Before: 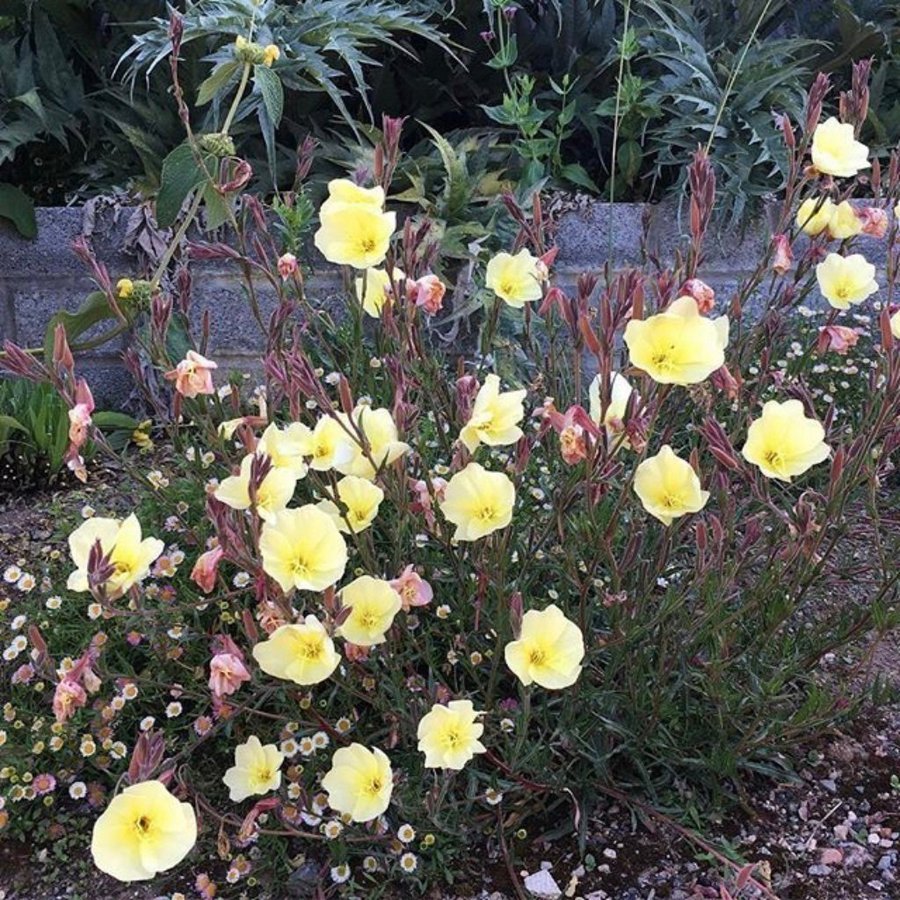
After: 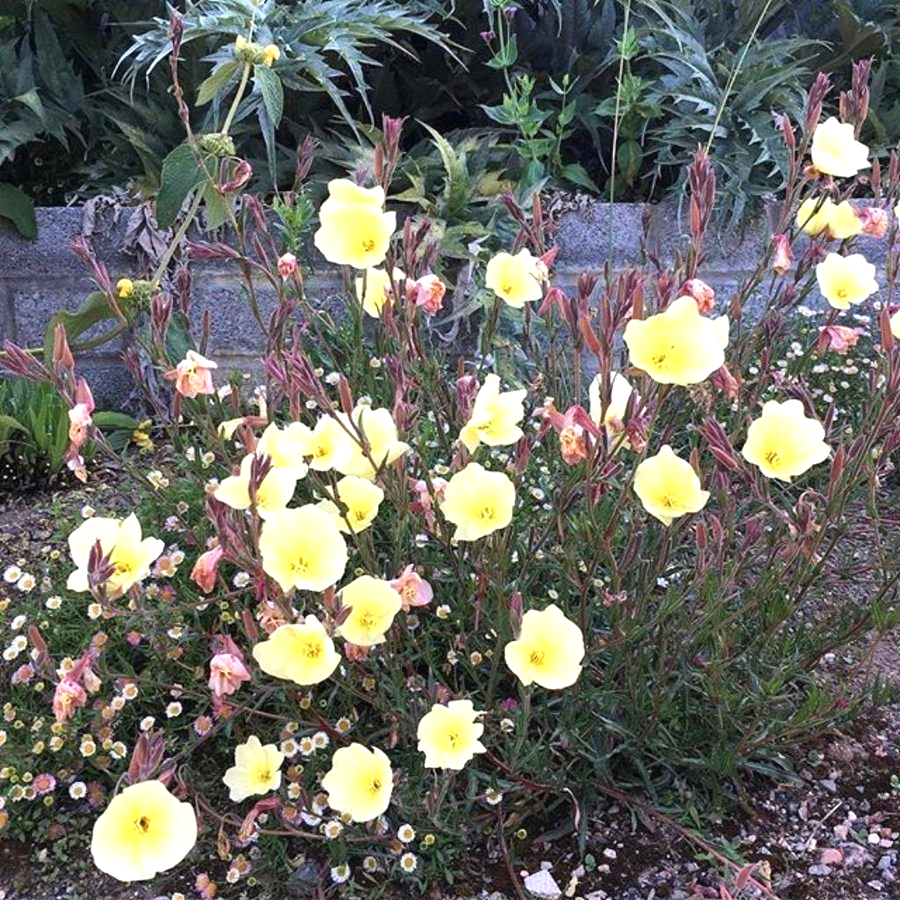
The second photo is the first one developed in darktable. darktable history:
exposure: exposure 0.549 EV, compensate exposure bias true, compensate highlight preservation false
